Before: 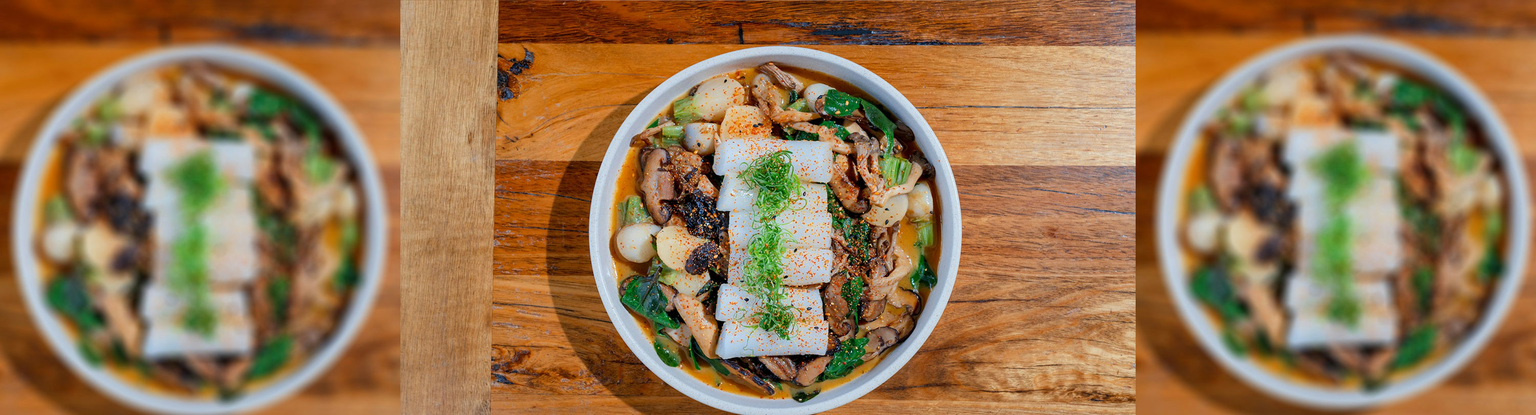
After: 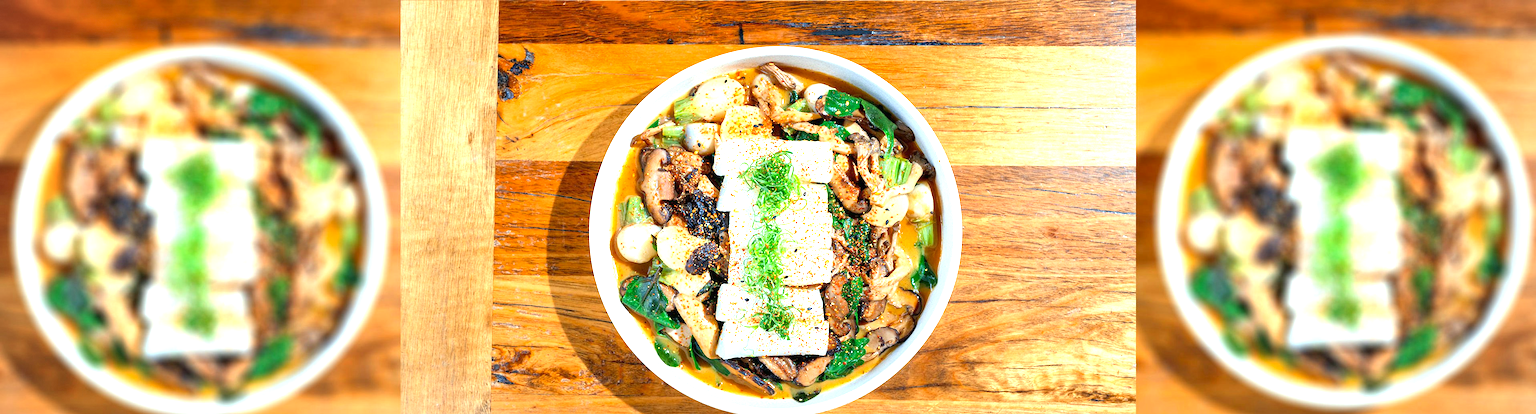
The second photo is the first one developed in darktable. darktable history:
color correction: highlights a* -4.39, highlights b* 6.48
exposure: black level correction 0, exposure 1.44 EV, compensate exposure bias true, compensate highlight preservation false
vignetting: fall-off radius 60.97%, dithering 8-bit output
